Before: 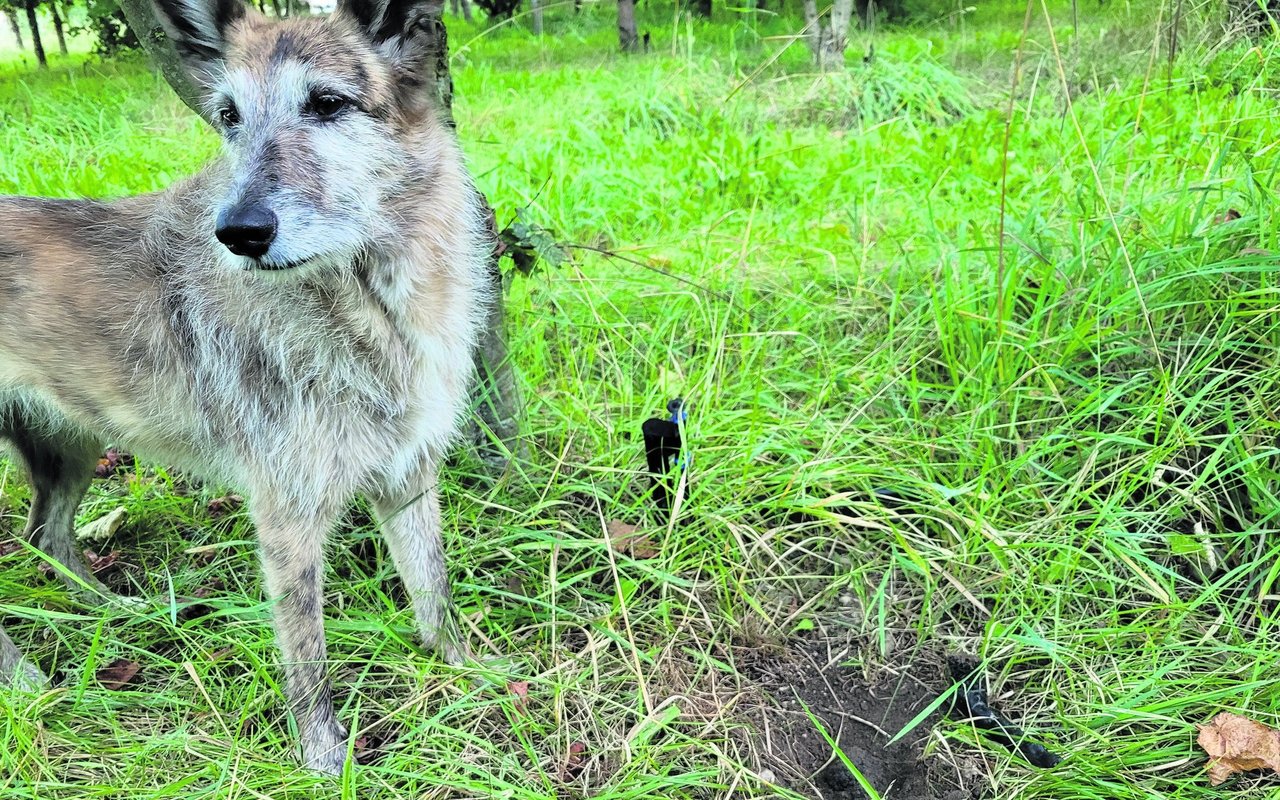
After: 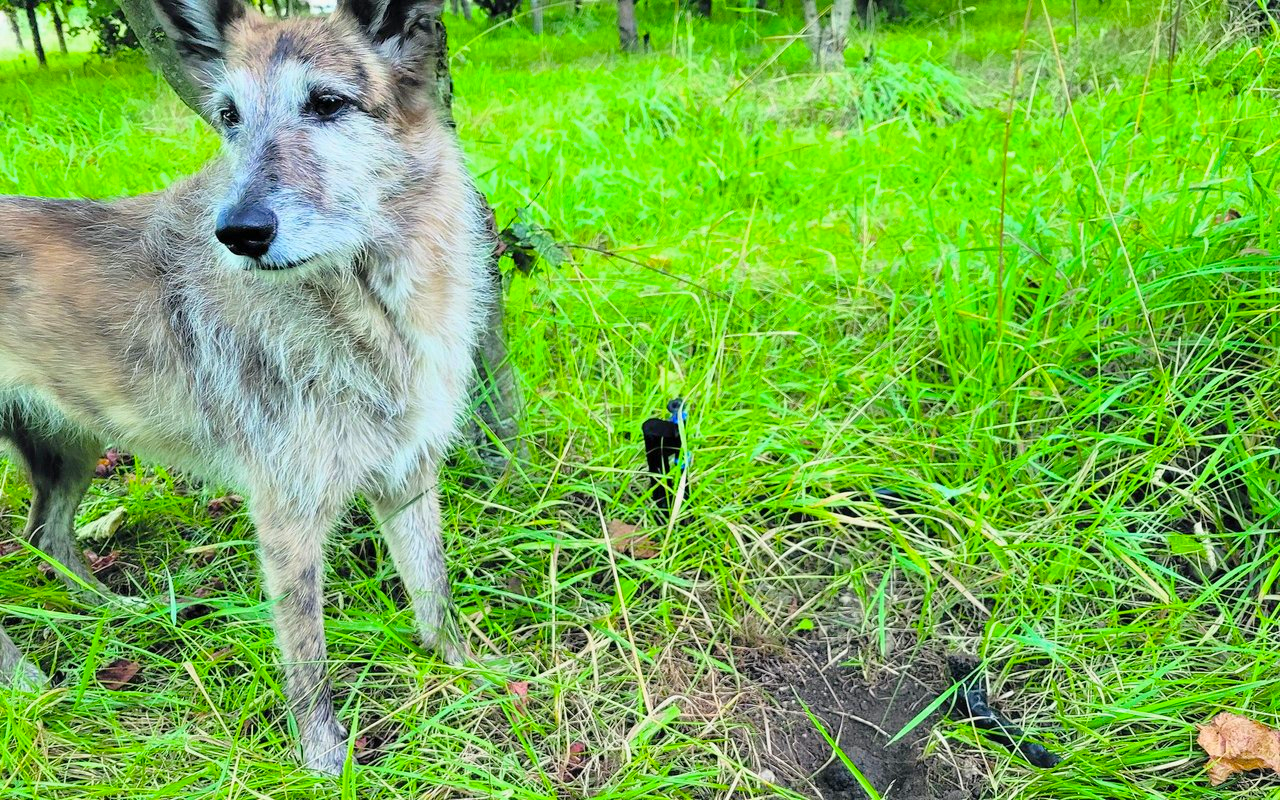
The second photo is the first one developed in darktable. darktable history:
levels: levels [0, 0.478, 1]
color balance rgb: perceptual saturation grading › global saturation 30.465%, perceptual brilliance grading › global brilliance 1.512%, perceptual brilliance grading › highlights -3.76%, global vibrance 14.631%
